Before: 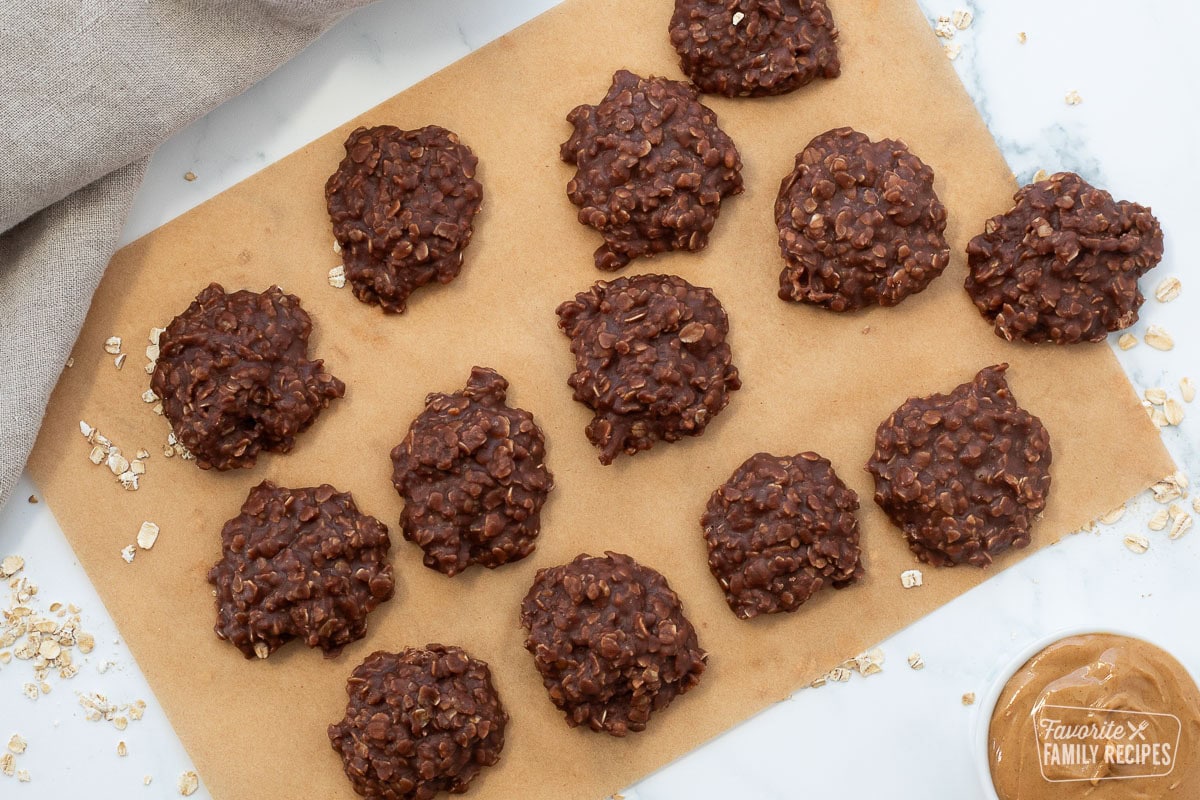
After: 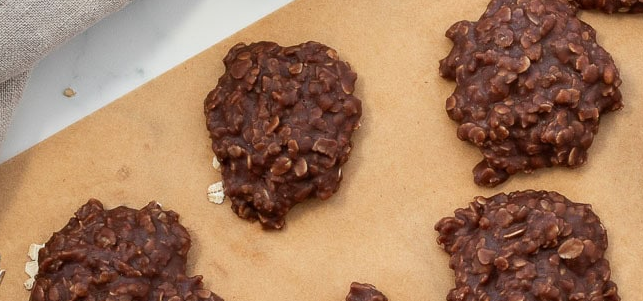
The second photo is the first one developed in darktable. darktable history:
crop: left 10.117%, top 10.577%, right 36.237%, bottom 51.755%
